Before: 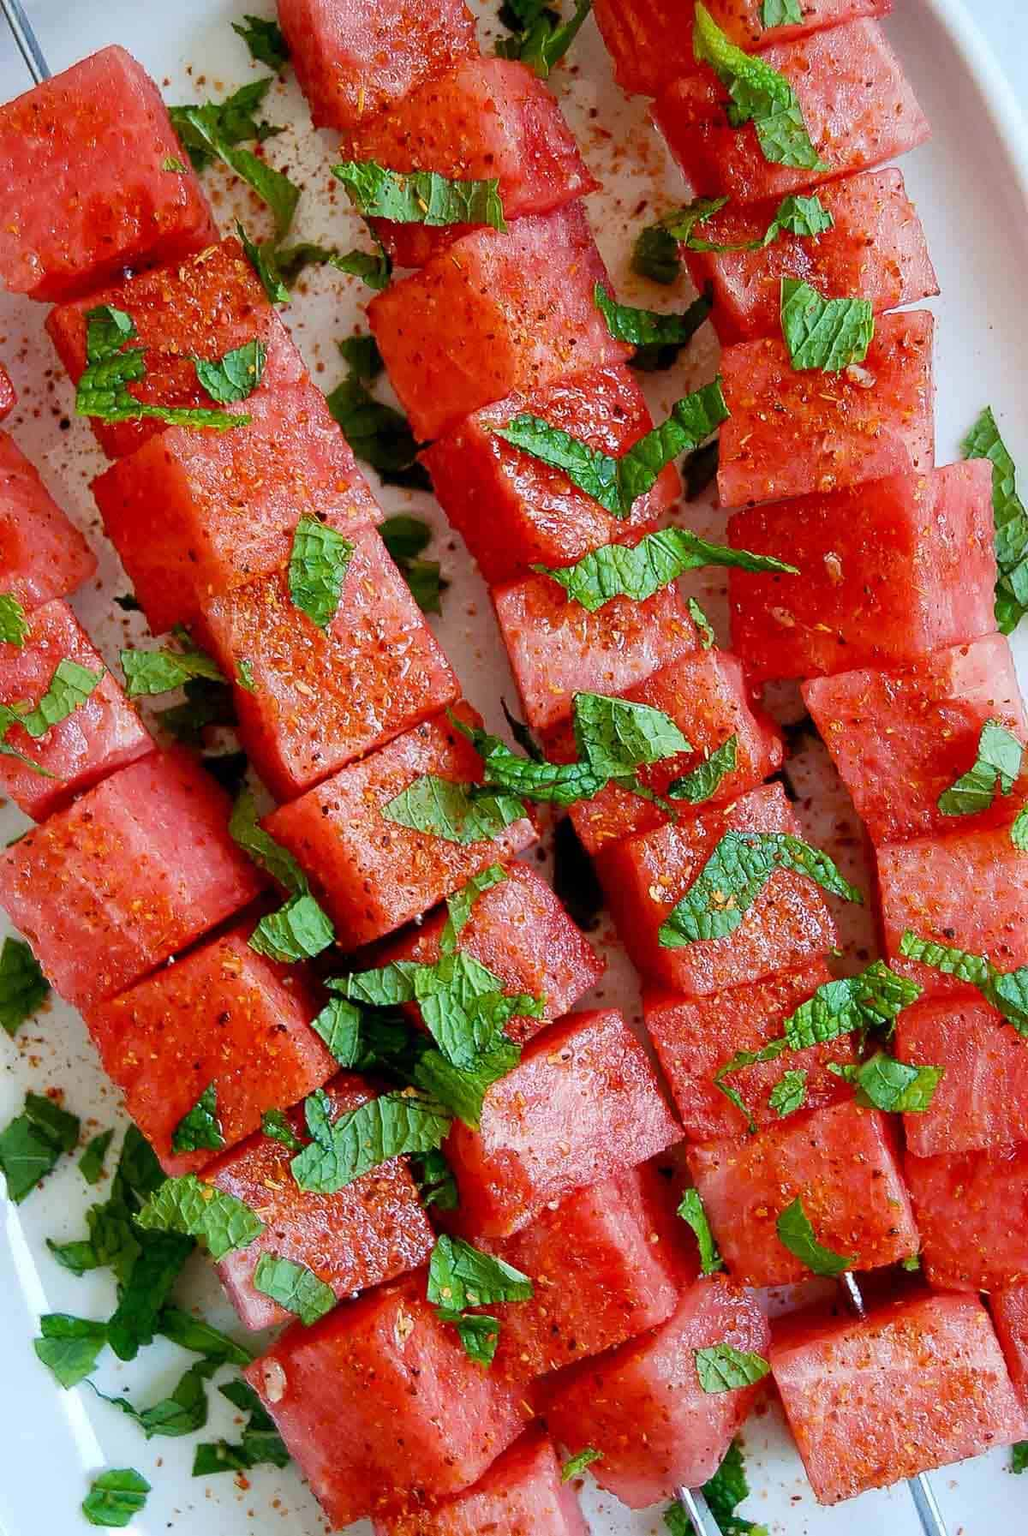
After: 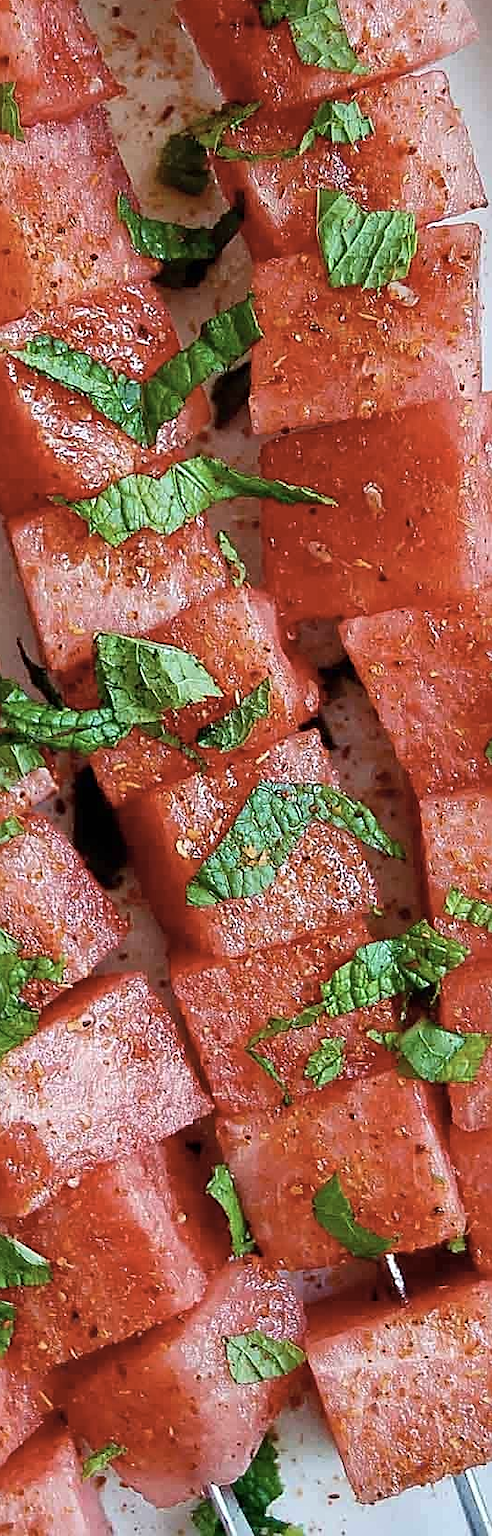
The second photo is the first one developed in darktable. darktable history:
crop: left 47.221%, top 6.649%, right 8.107%
color zones: curves: ch0 [(0.004, 0.305) (0.261, 0.623) (0.389, 0.399) (0.708, 0.571) (0.947, 0.34)]; ch1 [(0.025, 0.645) (0.229, 0.584) (0.326, 0.551) (0.484, 0.262) (0.757, 0.643)], mix -122.36%
contrast brightness saturation: contrast 0.055, brightness -0.007, saturation -0.225
shadows and highlights: soften with gaussian
sharpen: on, module defaults
